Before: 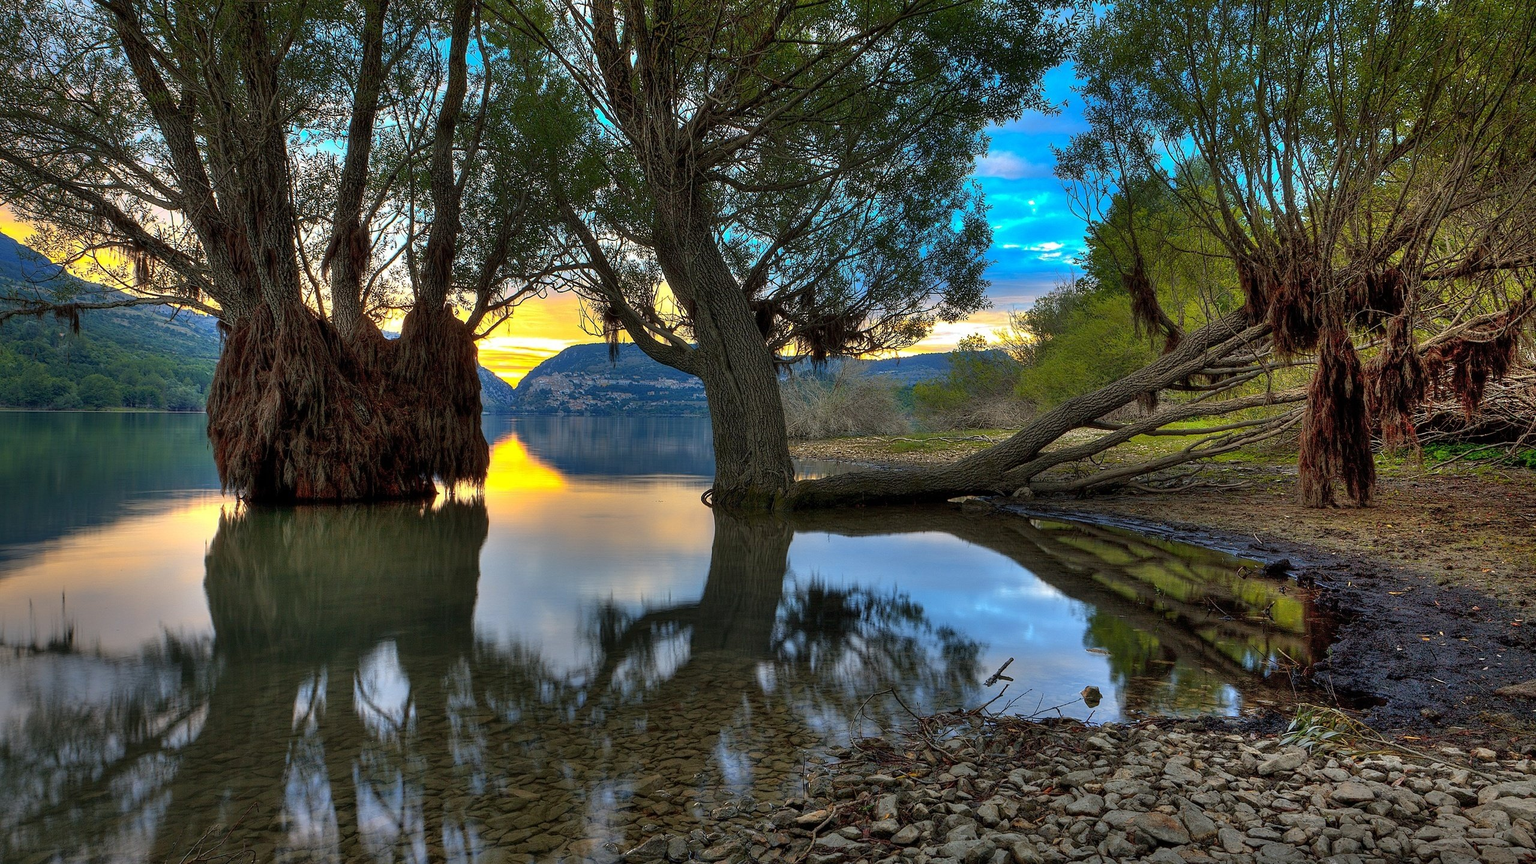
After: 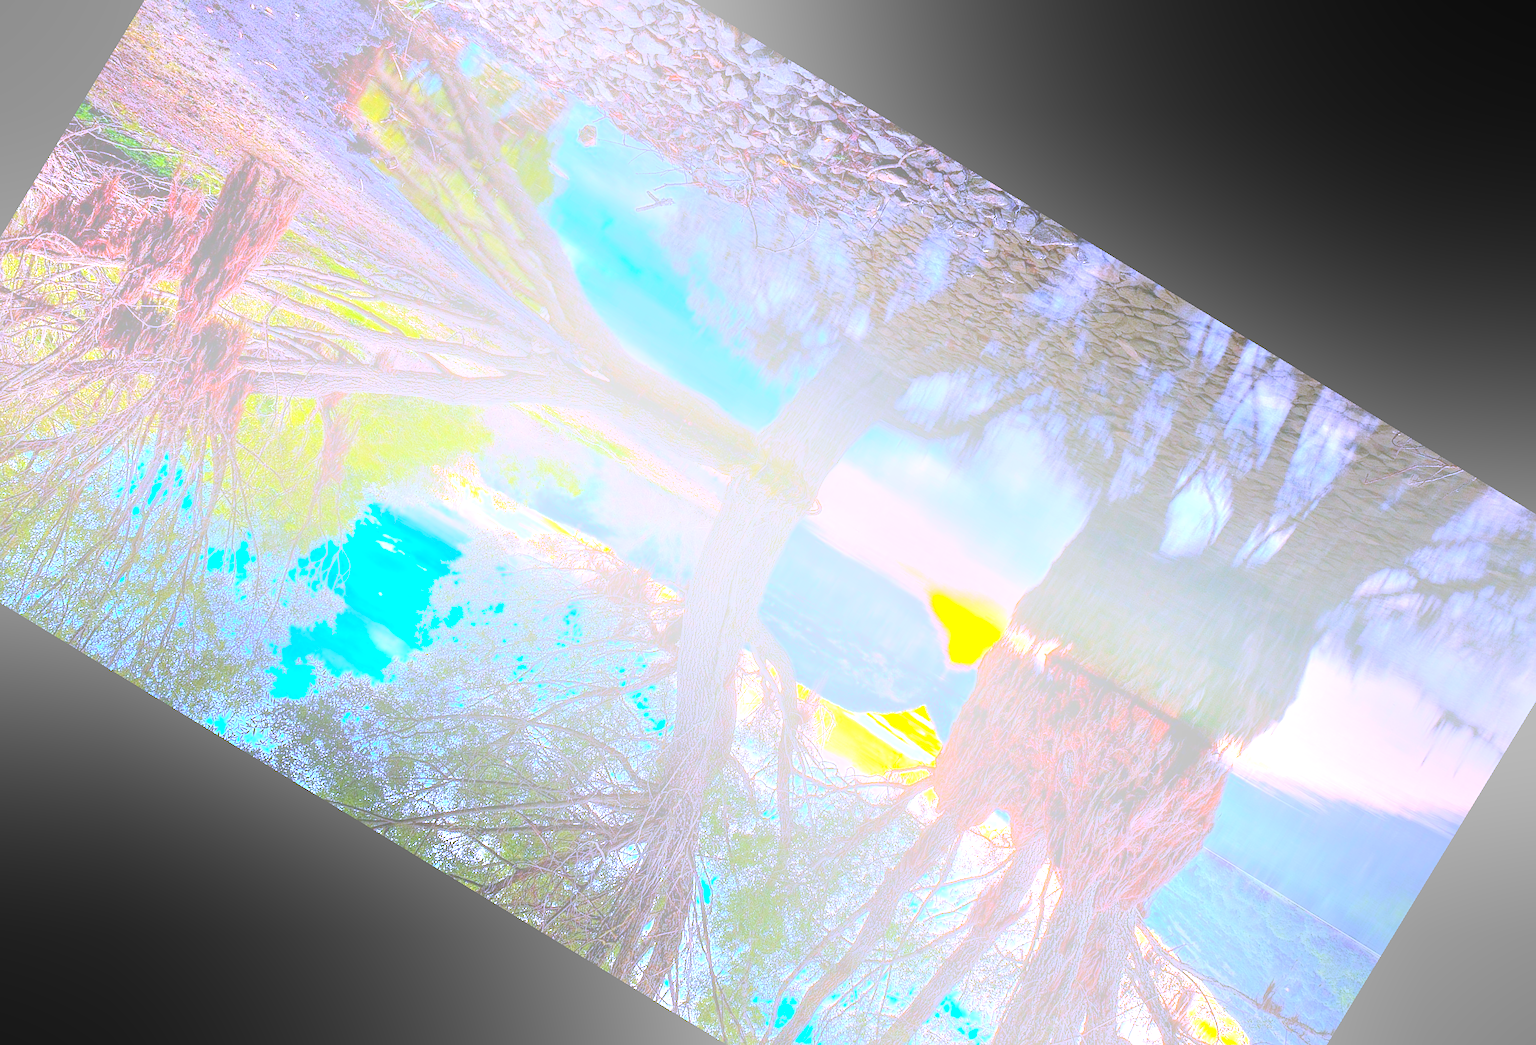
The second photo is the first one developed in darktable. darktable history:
exposure: black level correction 0, exposure 1.5 EV, compensate exposure bias true, compensate highlight preservation false
tone equalizer: on, module defaults
white balance: red 0.98, blue 1.61
crop and rotate: angle 148.68°, left 9.111%, top 15.603%, right 4.588%, bottom 17.041%
sharpen: amount 0.2
bloom: size 70%, threshold 25%, strength 70%
